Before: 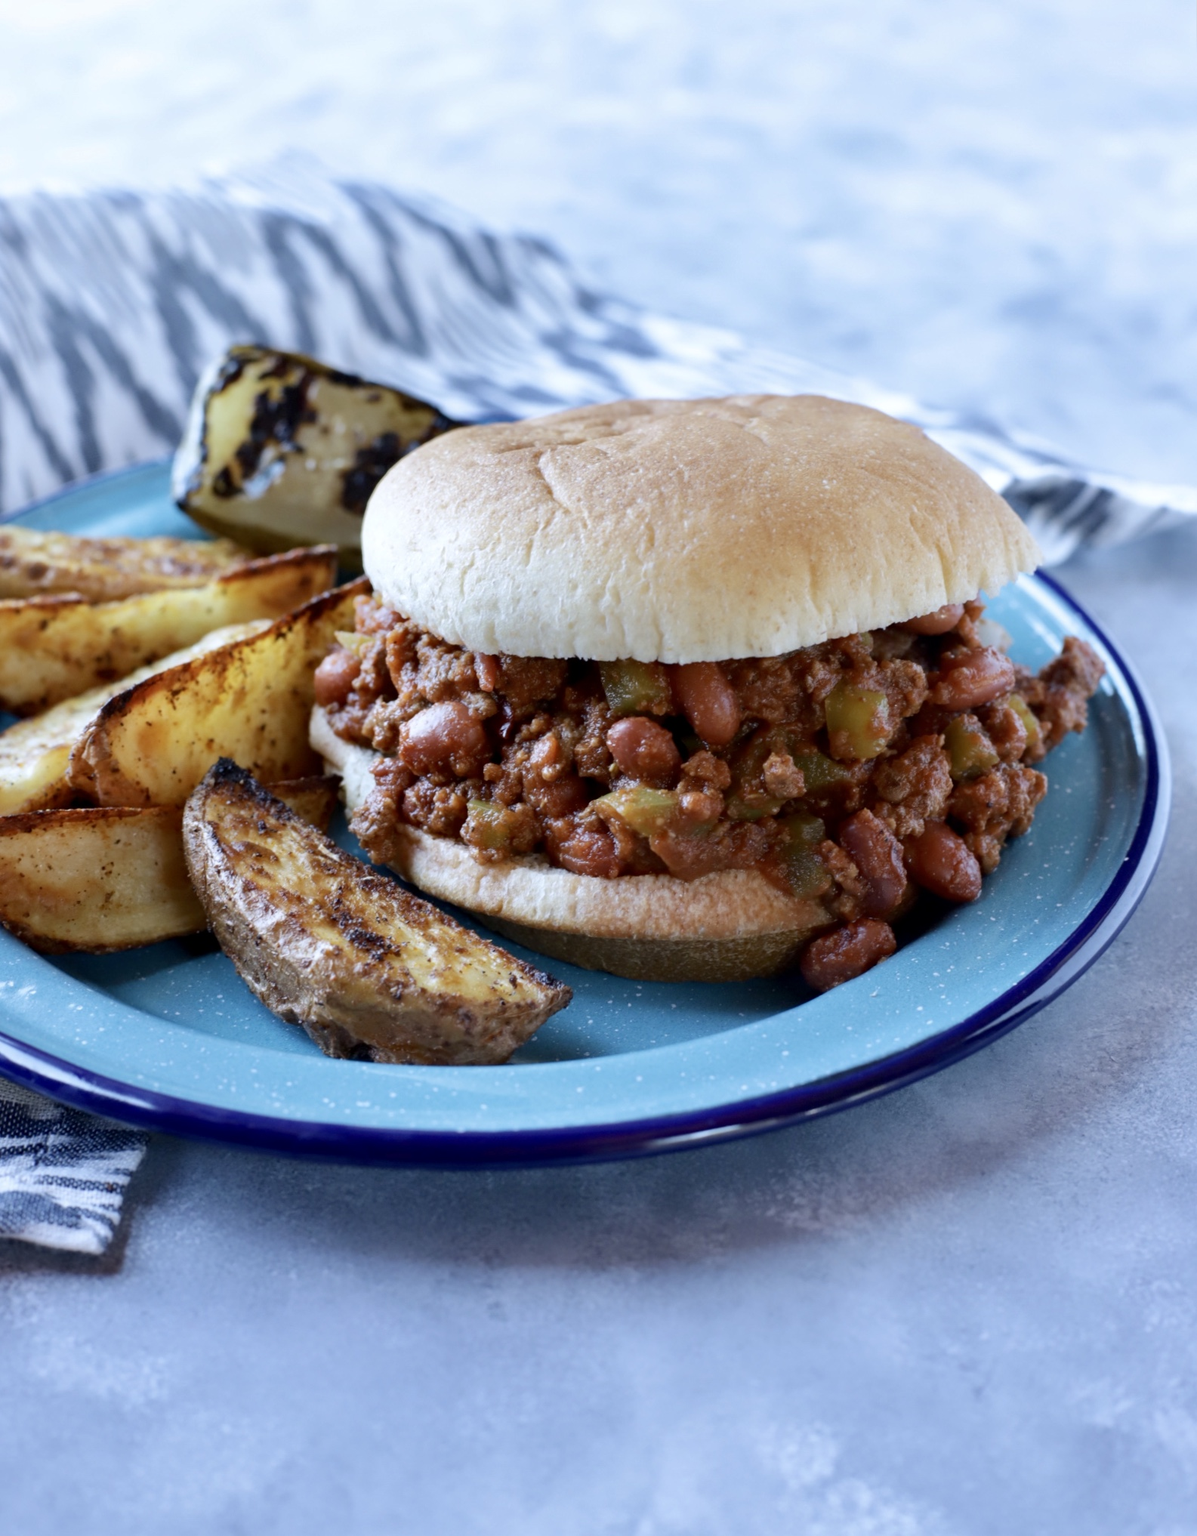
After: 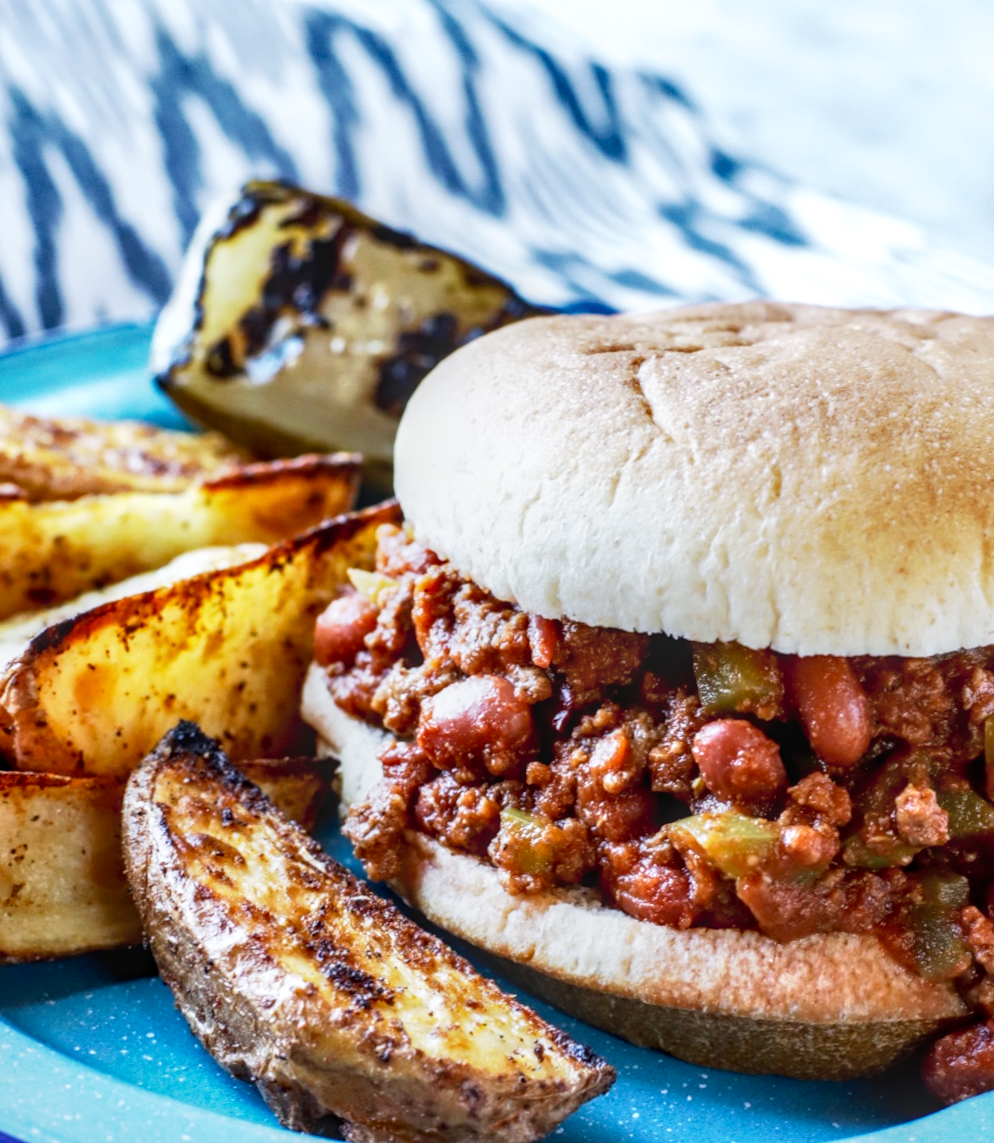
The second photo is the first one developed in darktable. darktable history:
exposure: black level correction 0.001, exposure 0.499 EV, compensate exposure bias true, compensate highlight preservation false
local contrast: highlights 0%, shadows 7%, detail 133%
crop and rotate: angle -5.49°, left 2.198%, top 7.037%, right 27.658%, bottom 30.088%
base curve: curves: ch0 [(0, 0) (0.005, 0.002) (0.193, 0.295) (0.399, 0.664) (0.75, 0.928) (1, 1)], preserve colors none
shadows and highlights: soften with gaussian
